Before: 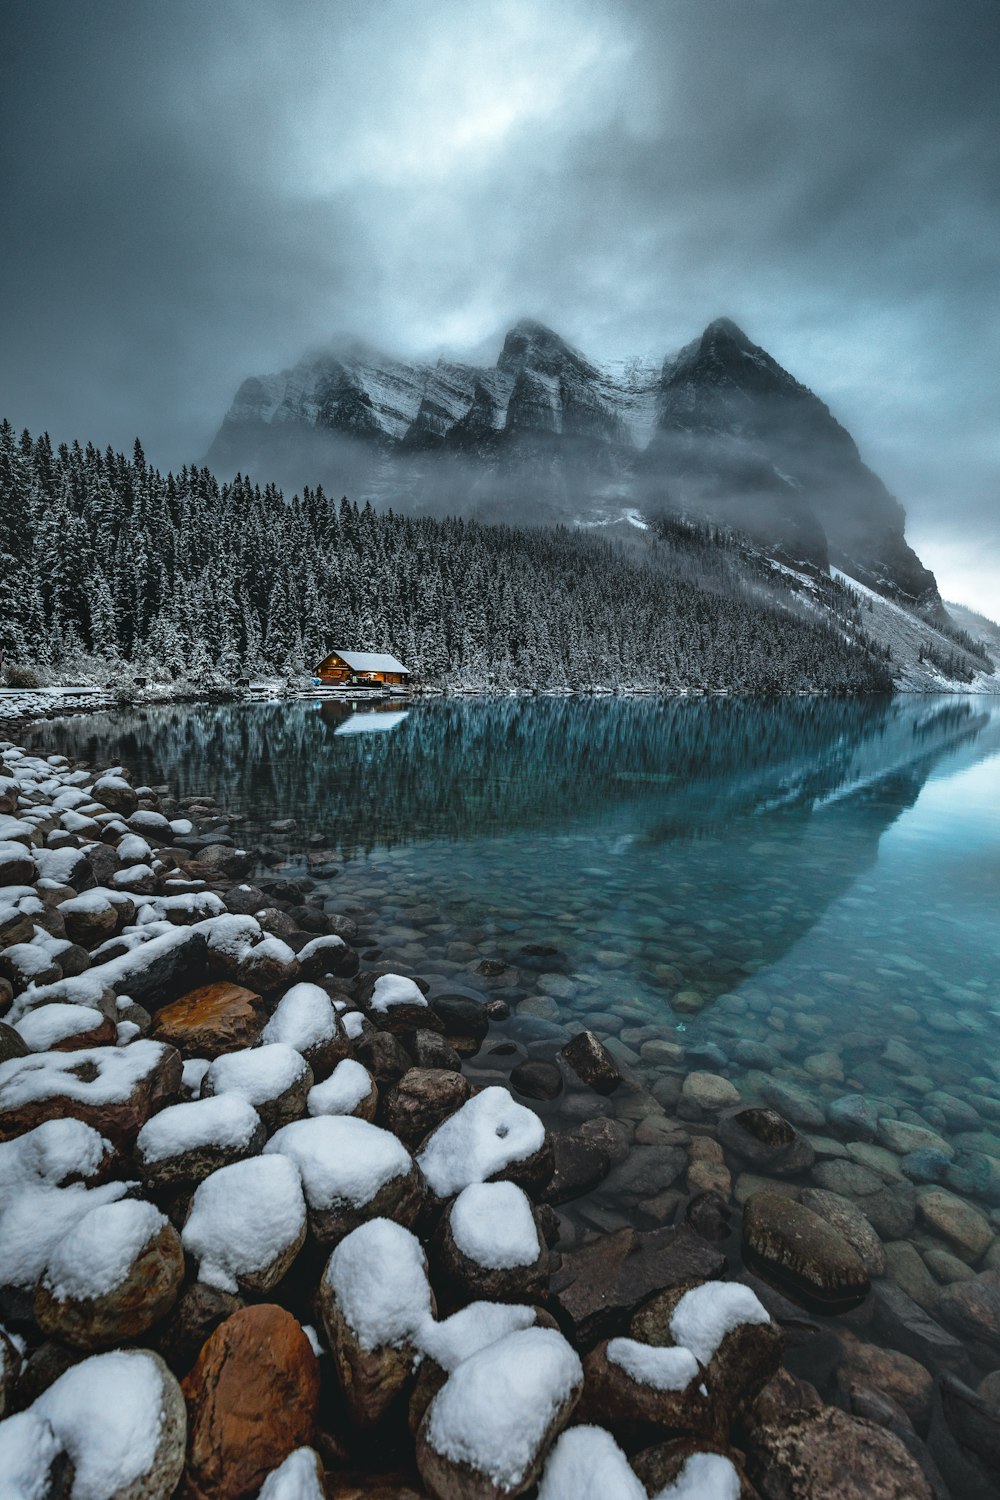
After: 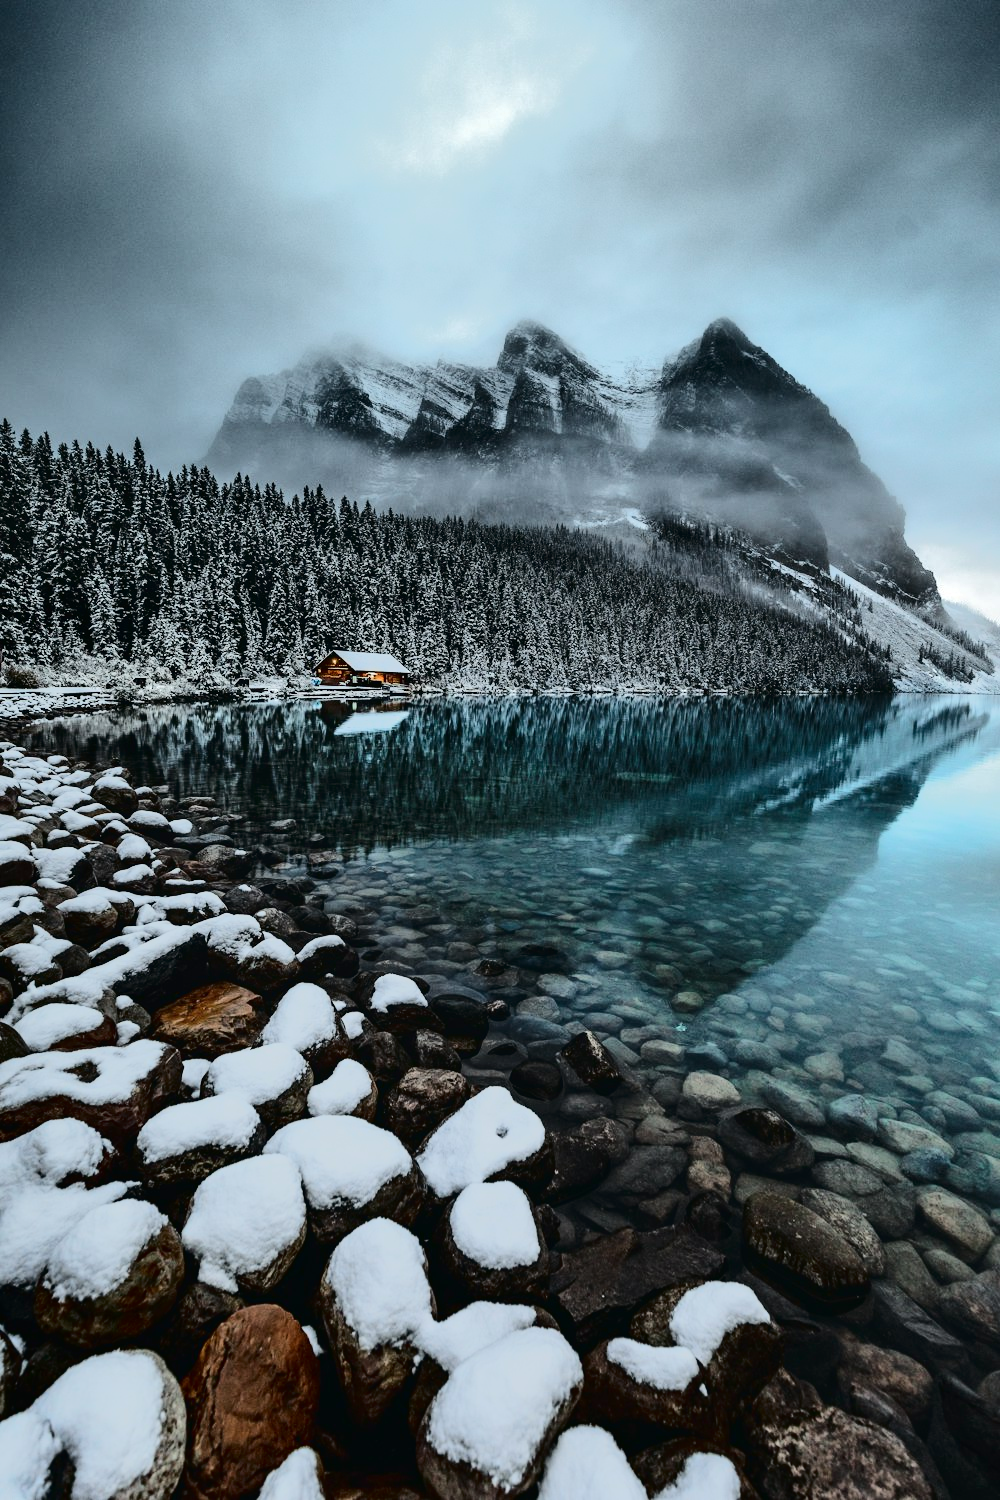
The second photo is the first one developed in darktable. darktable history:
tone curve: curves: ch0 [(0, 0) (0.003, 0.001) (0.011, 0.005) (0.025, 0.009) (0.044, 0.014) (0.069, 0.019) (0.1, 0.028) (0.136, 0.039) (0.177, 0.073) (0.224, 0.134) (0.277, 0.218) (0.335, 0.343) (0.399, 0.488) (0.468, 0.608) (0.543, 0.699) (0.623, 0.773) (0.709, 0.819) (0.801, 0.852) (0.898, 0.874) (1, 1)], color space Lab, independent channels, preserve colors none
